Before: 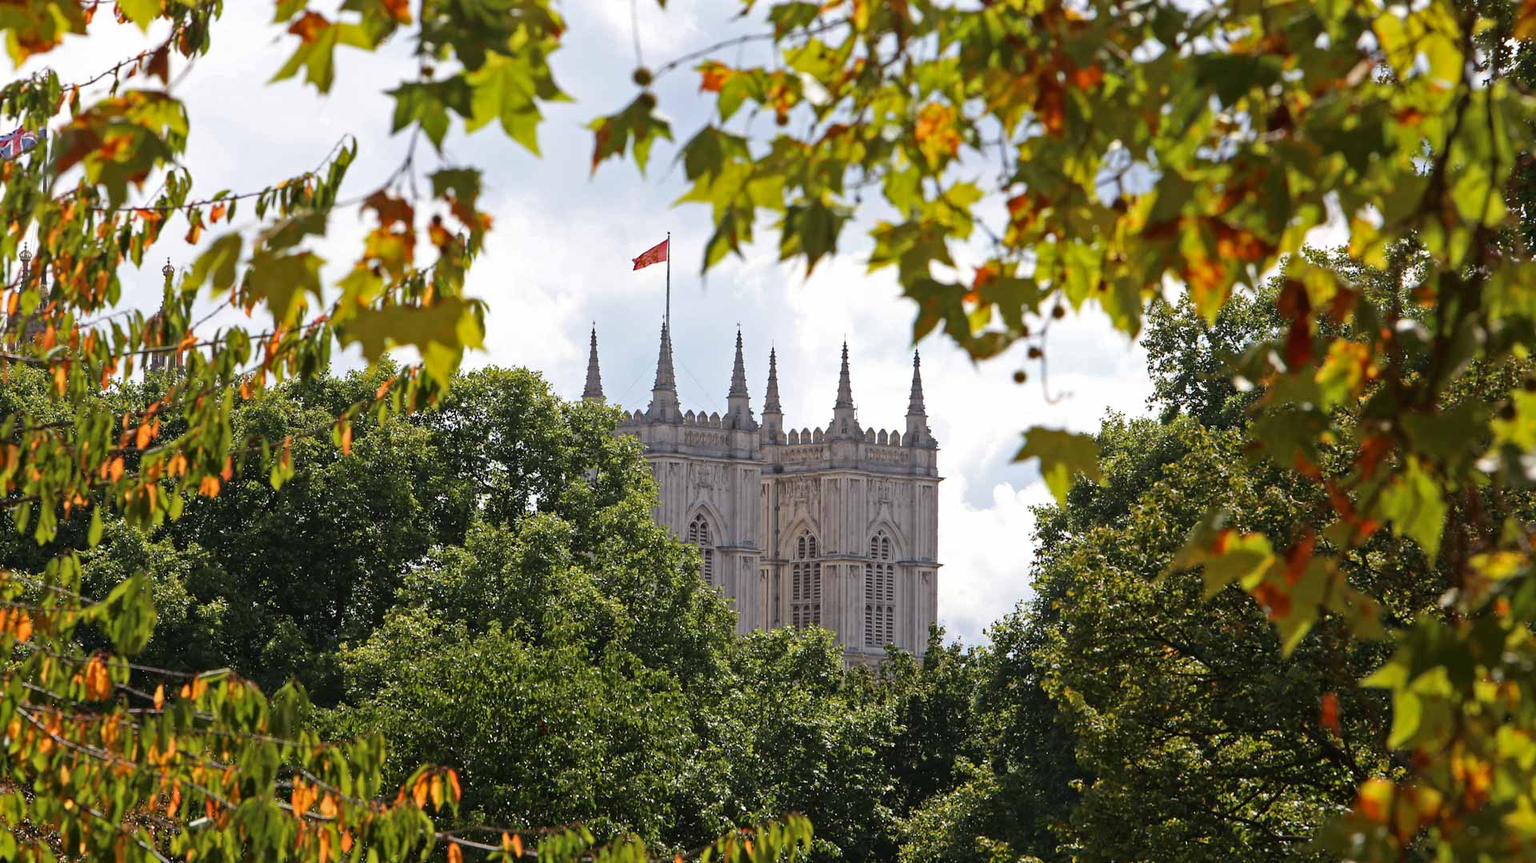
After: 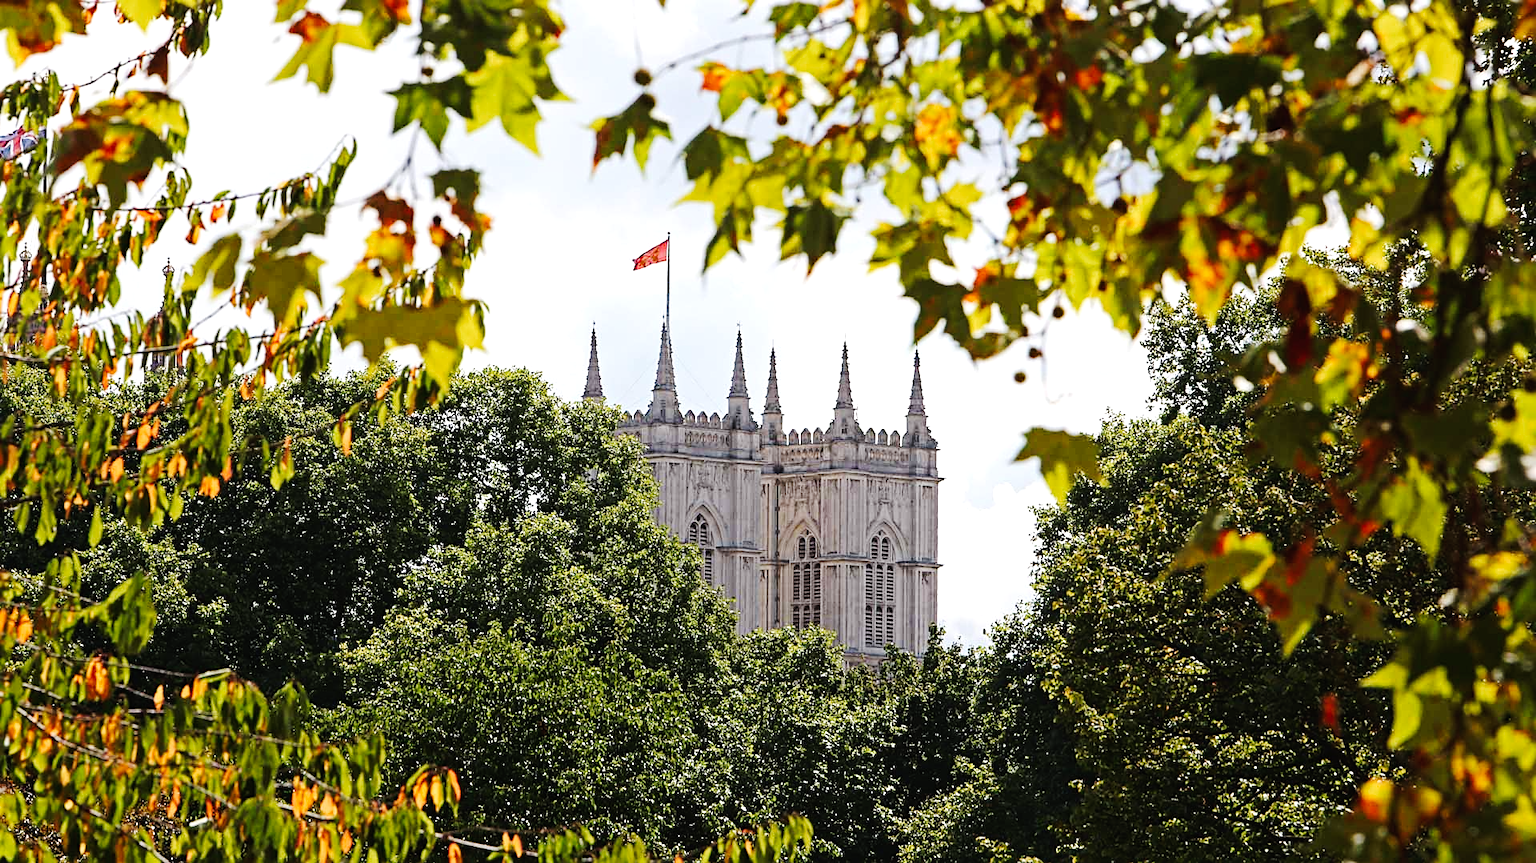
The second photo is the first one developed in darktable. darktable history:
sharpen: amount 0.493
tone equalizer: -8 EV -0.733 EV, -7 EV -0.732 EV, -6 EV -0.639 EV, -5 EV -0.377 EV, -3 EV 0.404 EV, -2 EV 0.6 EV, -1 EV 0.694 EV, +0 EV 0.766 EV, smoothing diameter 2.23%, edges refinement/feathering 15.89, mask exposure compensation -1.57 EV, filter diffusion 5
tone curve: curves: ch0 [(0, 0.012) (0.052, 0.04) (0.107, 0.086) (0.276, 0.265) (0.461, 0.531) (0.718, 0.79) (0.921, 0.909) (0.999, 0.951)]; ch1 [(0, 0) (0.339, 0.298) (0.402, 0.363) (0.444, 0.415) (0.485, 0.469) (0.494, 0.493) (0.504, 0.501) (0.525, 0.534) (0.555, 0.587) (0.594, 0.647) (1, 1)]; ch2 [(0, 0) (0.48, 0.48) (0.504, 0.5) (0.535, 0.557) (0.581, 0.623) (0.649, 0.683) (0.824, 0.815) (1, 1)], preserve colors none
